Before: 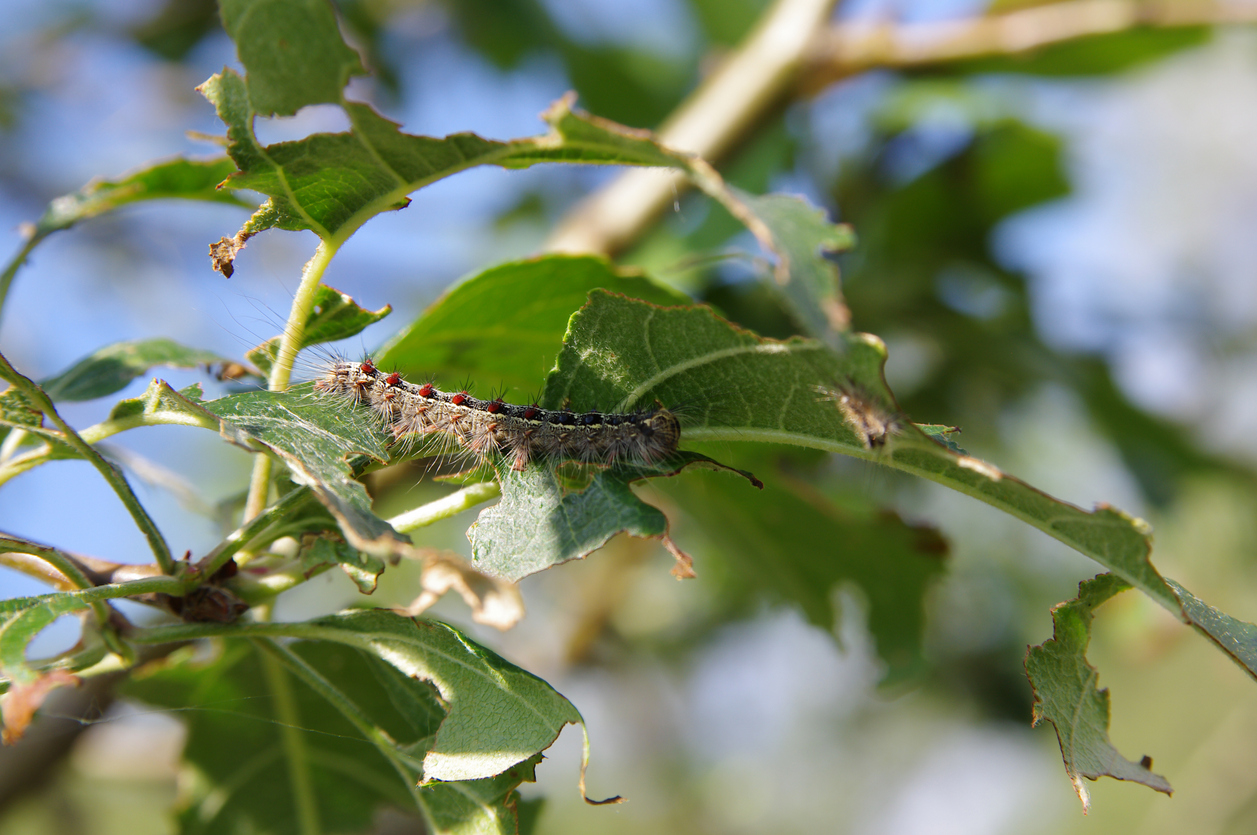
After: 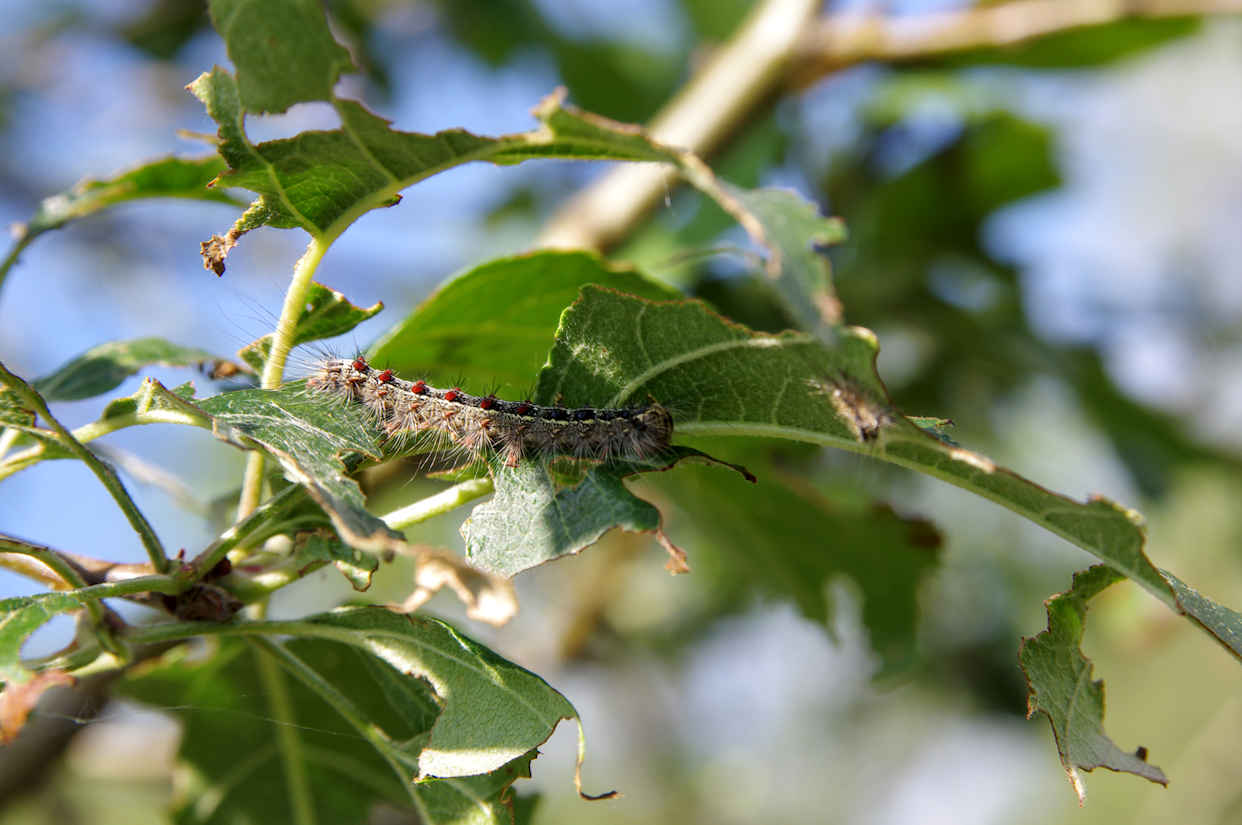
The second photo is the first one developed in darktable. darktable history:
rotate and perspective: rotation -0.45°, automatic cropping original format, crop left 0.008, crop right 0.992, crop top 0.012, crop bottom 0.988
tone equalizer: on, module defaults
local contrast: on, module defaults
